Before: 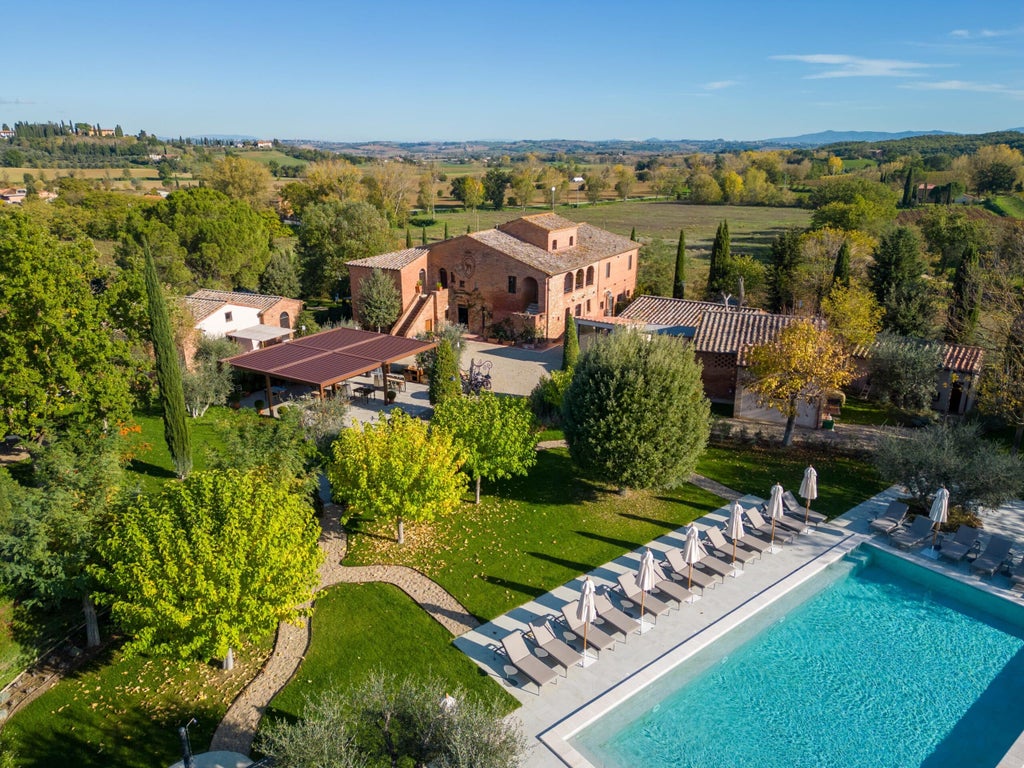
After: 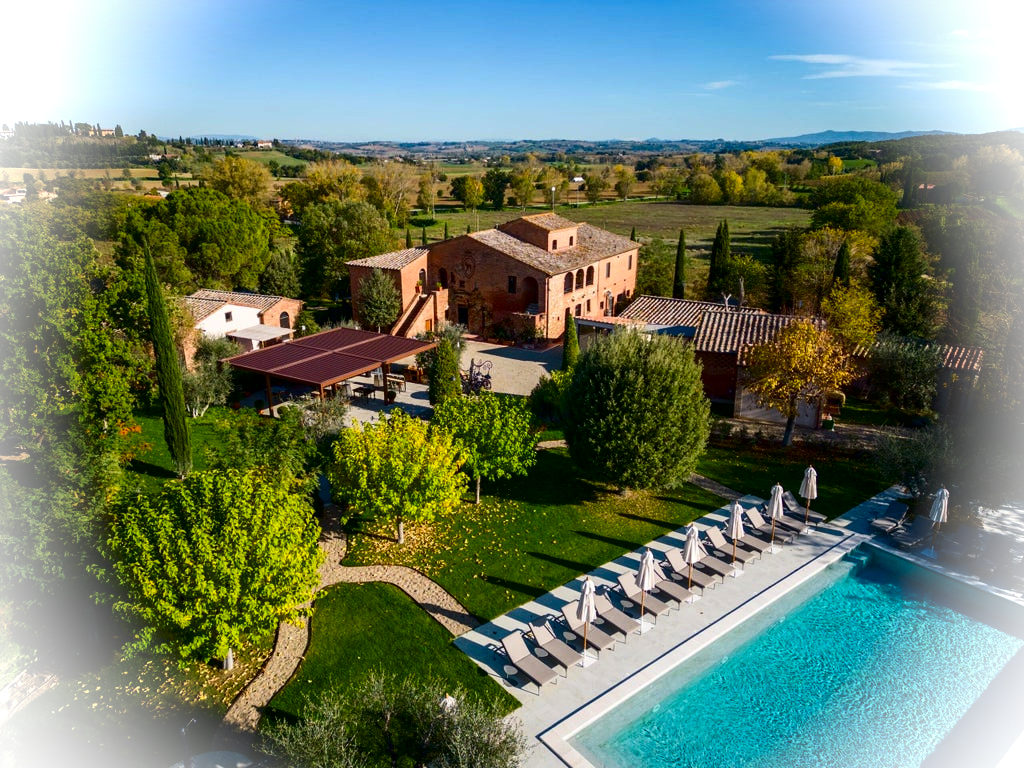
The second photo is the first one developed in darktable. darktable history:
contrast brightness saturation: contrast 0.217, brightness -0.185, saturation 0.235
vignetting: brightness 0.982, saturation -0.491, dithering 8-bit output, unbound false
